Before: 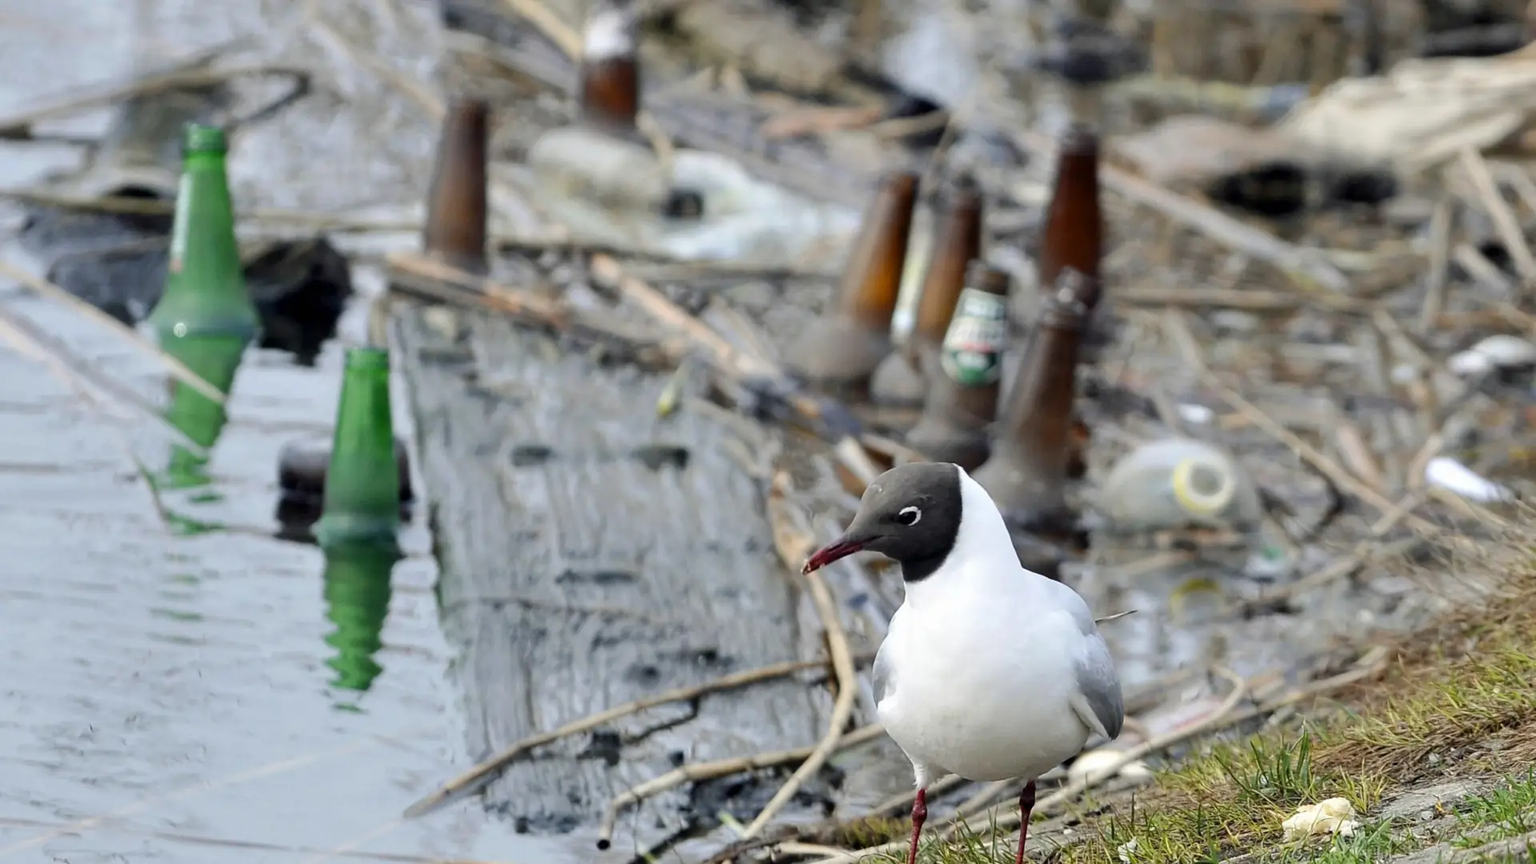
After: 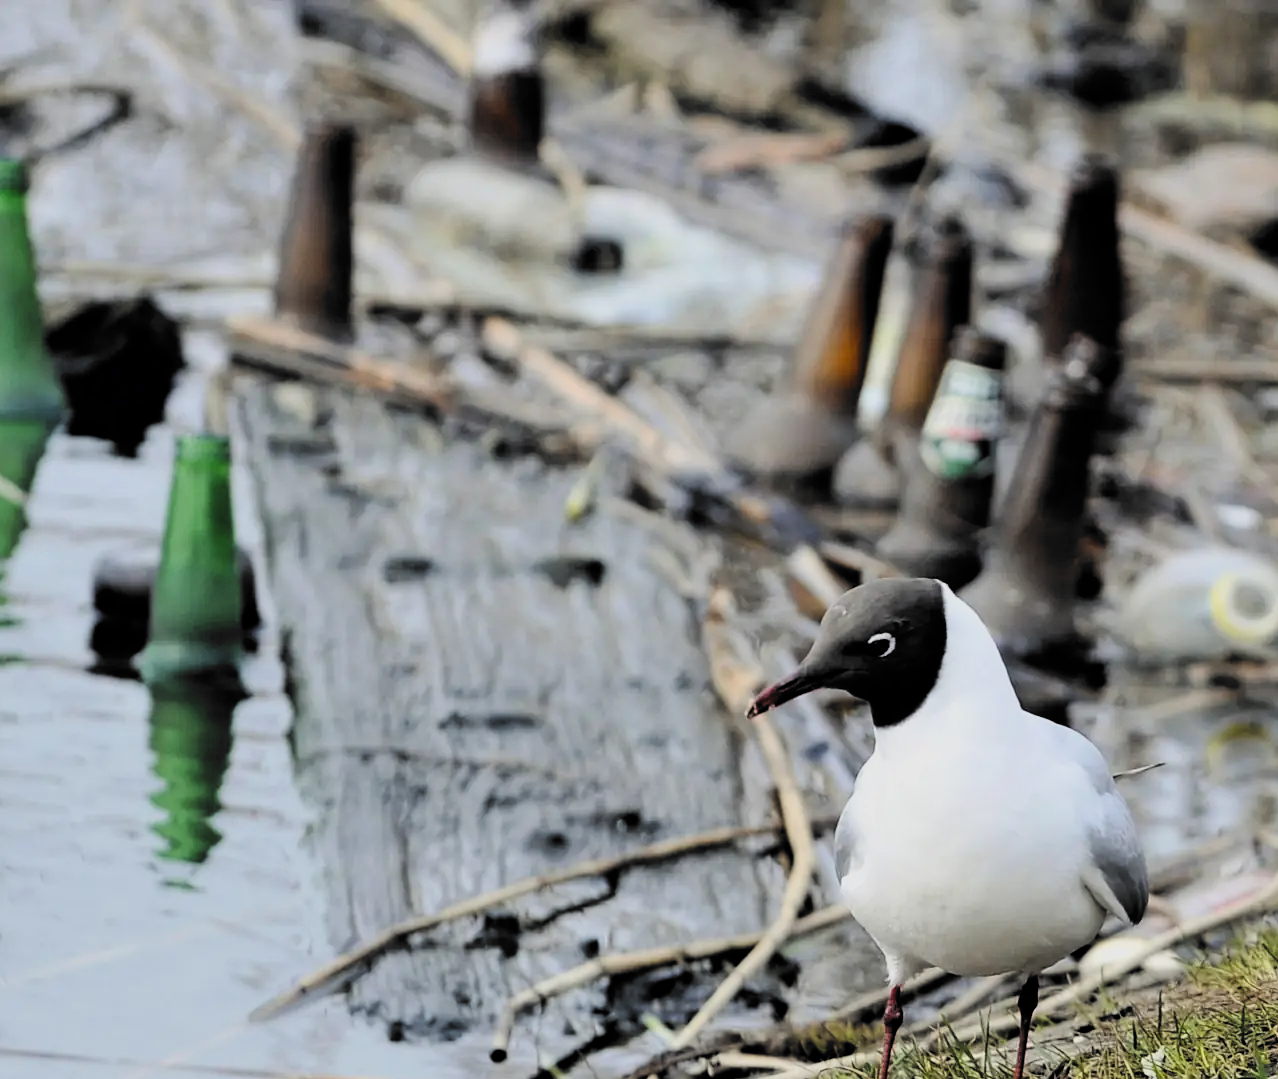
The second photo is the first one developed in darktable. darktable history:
filmic rgb: black relative exposure -5.03 EV, white relative exposure 3.97 EV, hardness 2.9, contrast 1.399, highlights saturation mix -31.32%, color science v6 (2022)
crop and rotate: left 13.363%, right 20.033%
